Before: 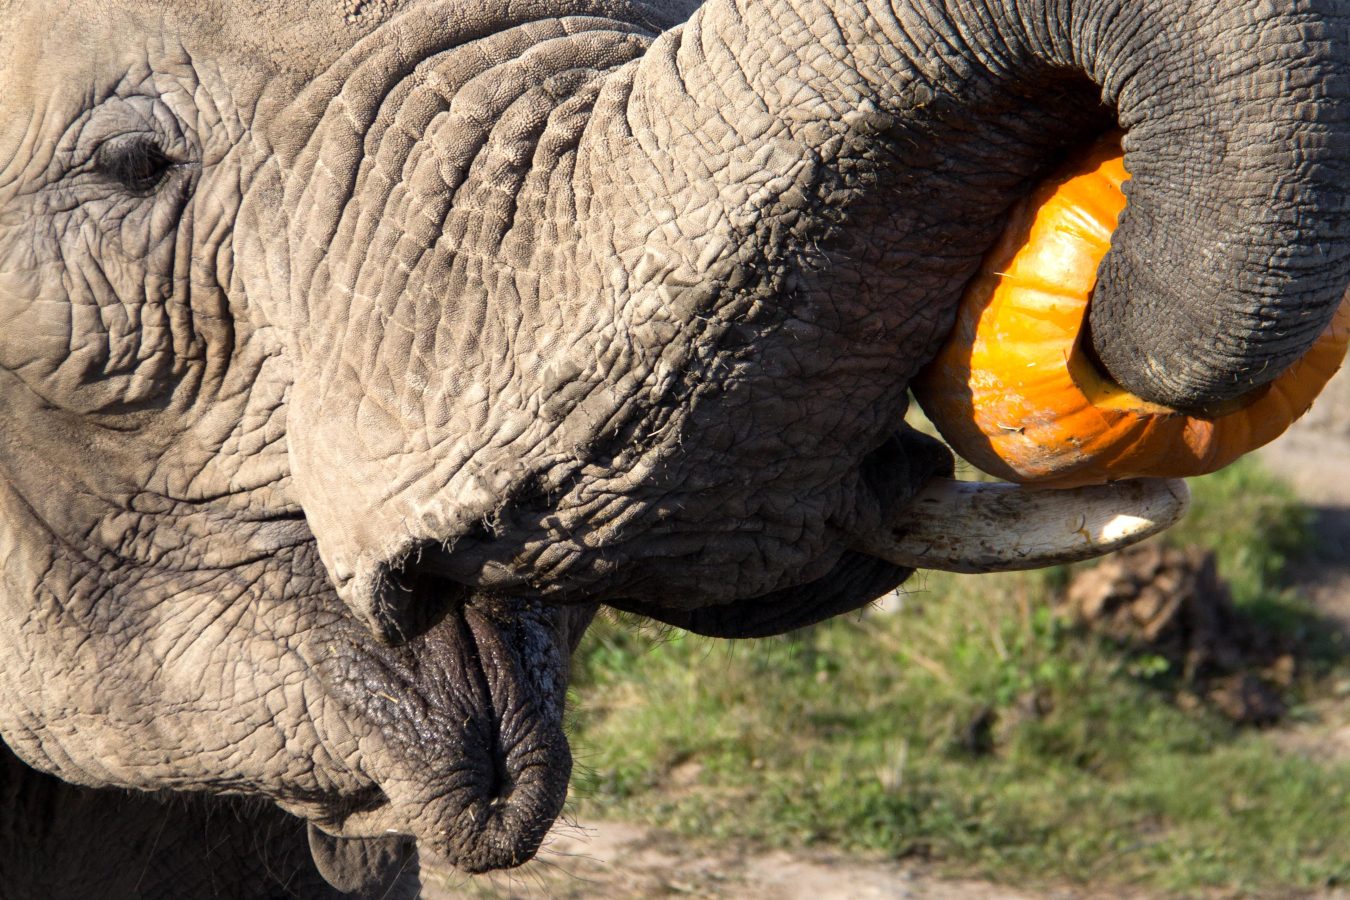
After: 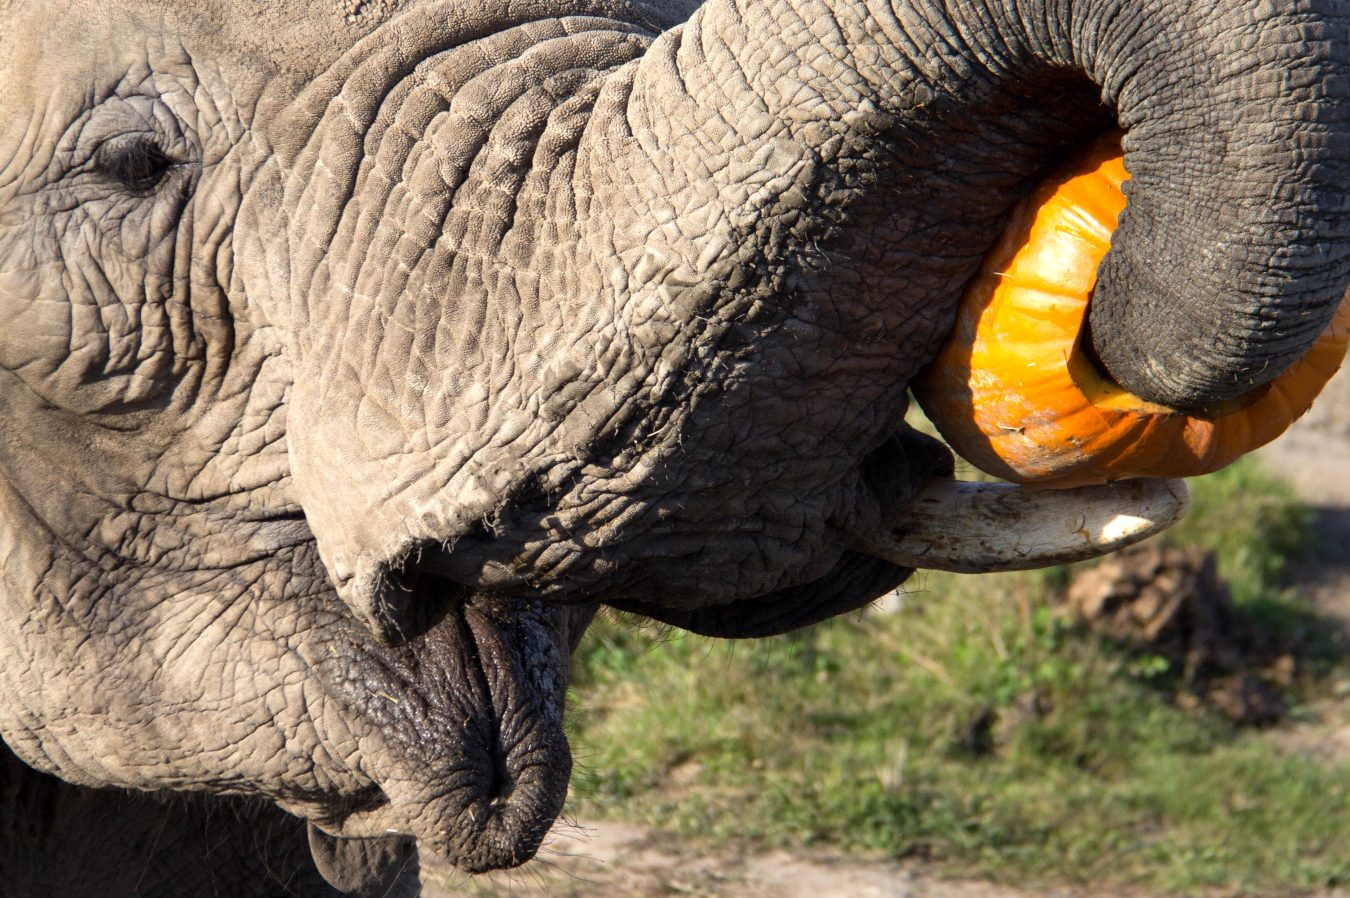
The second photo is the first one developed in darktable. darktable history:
tone equalizer: mask exposure compensation -0.511 EV
crop: top 0.041%, bottom 0.092%
